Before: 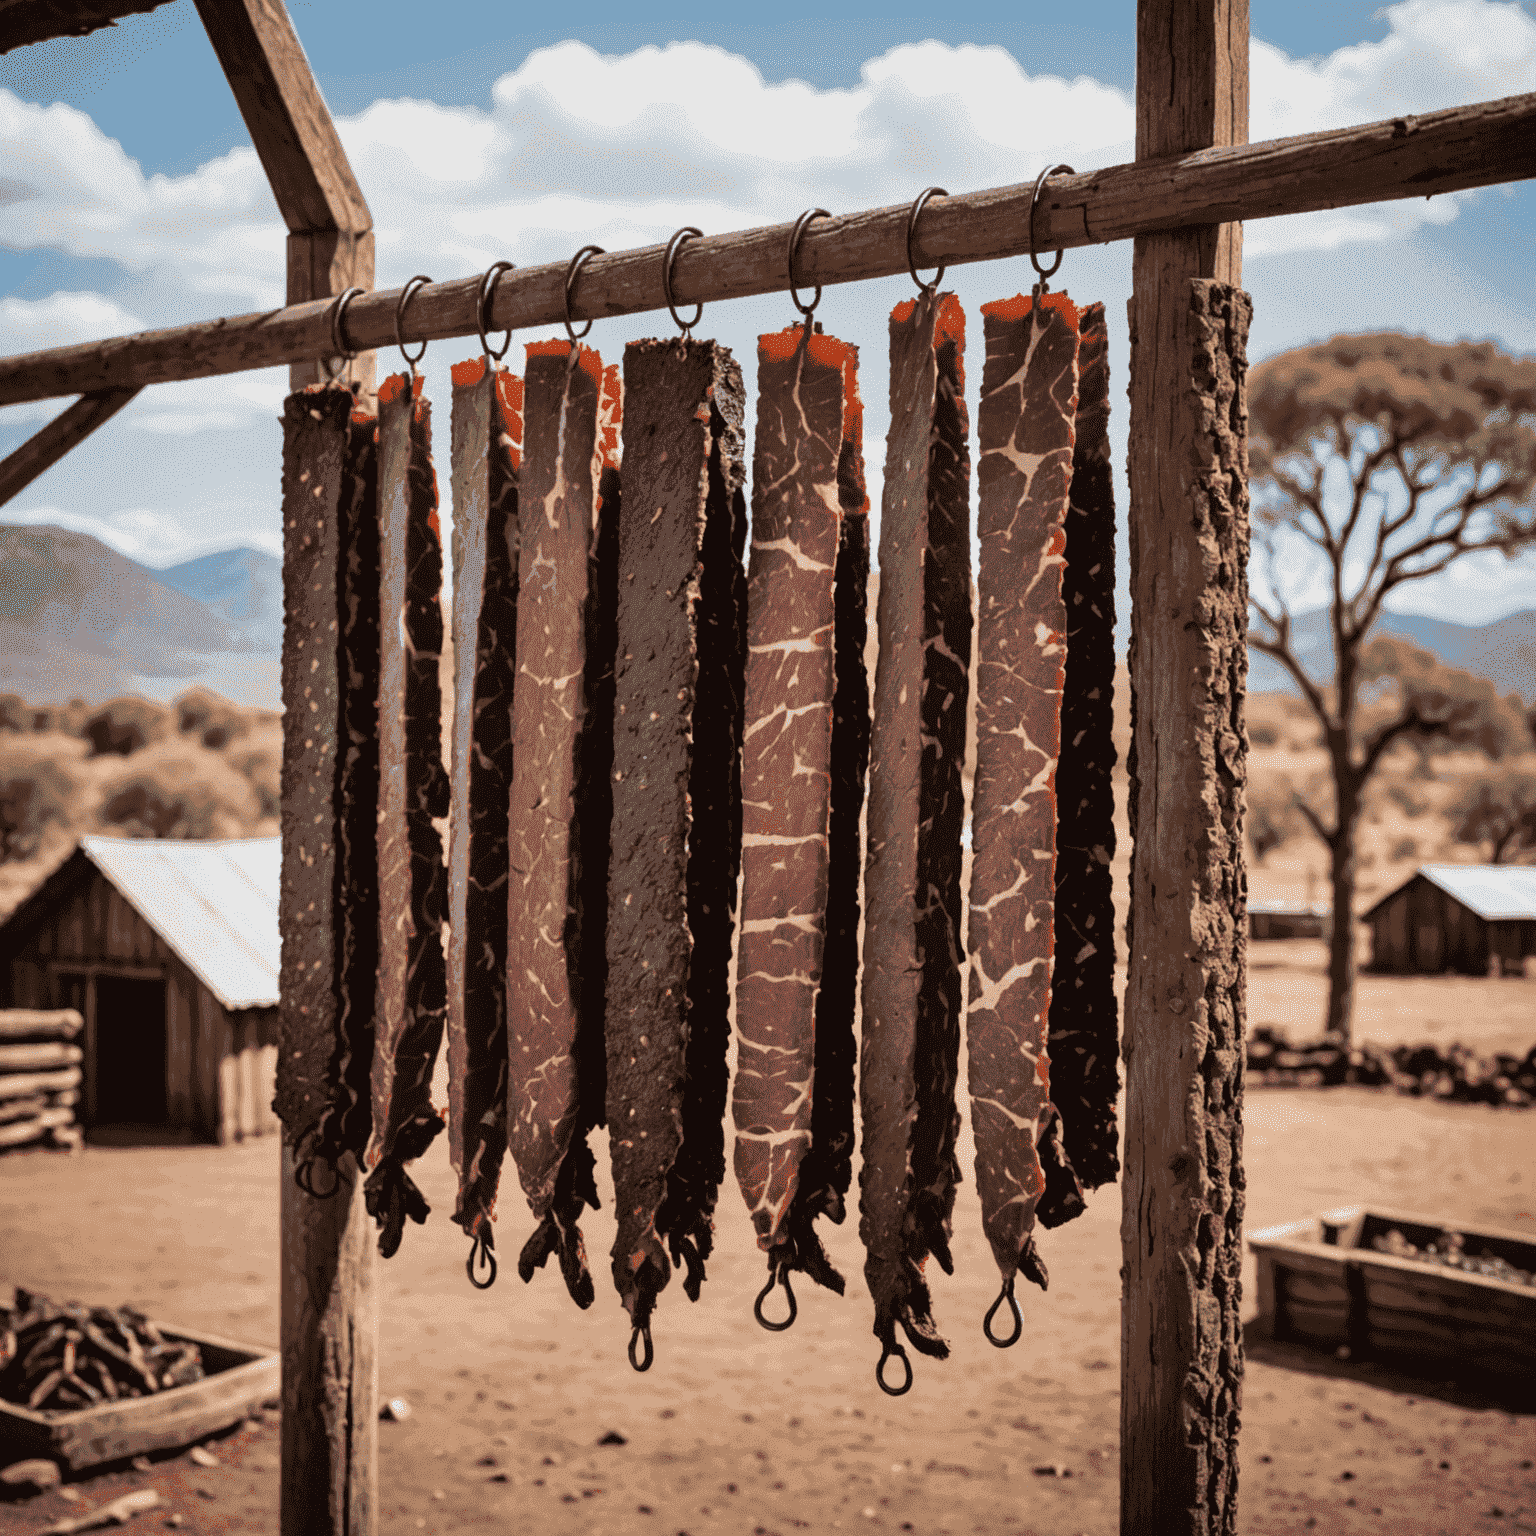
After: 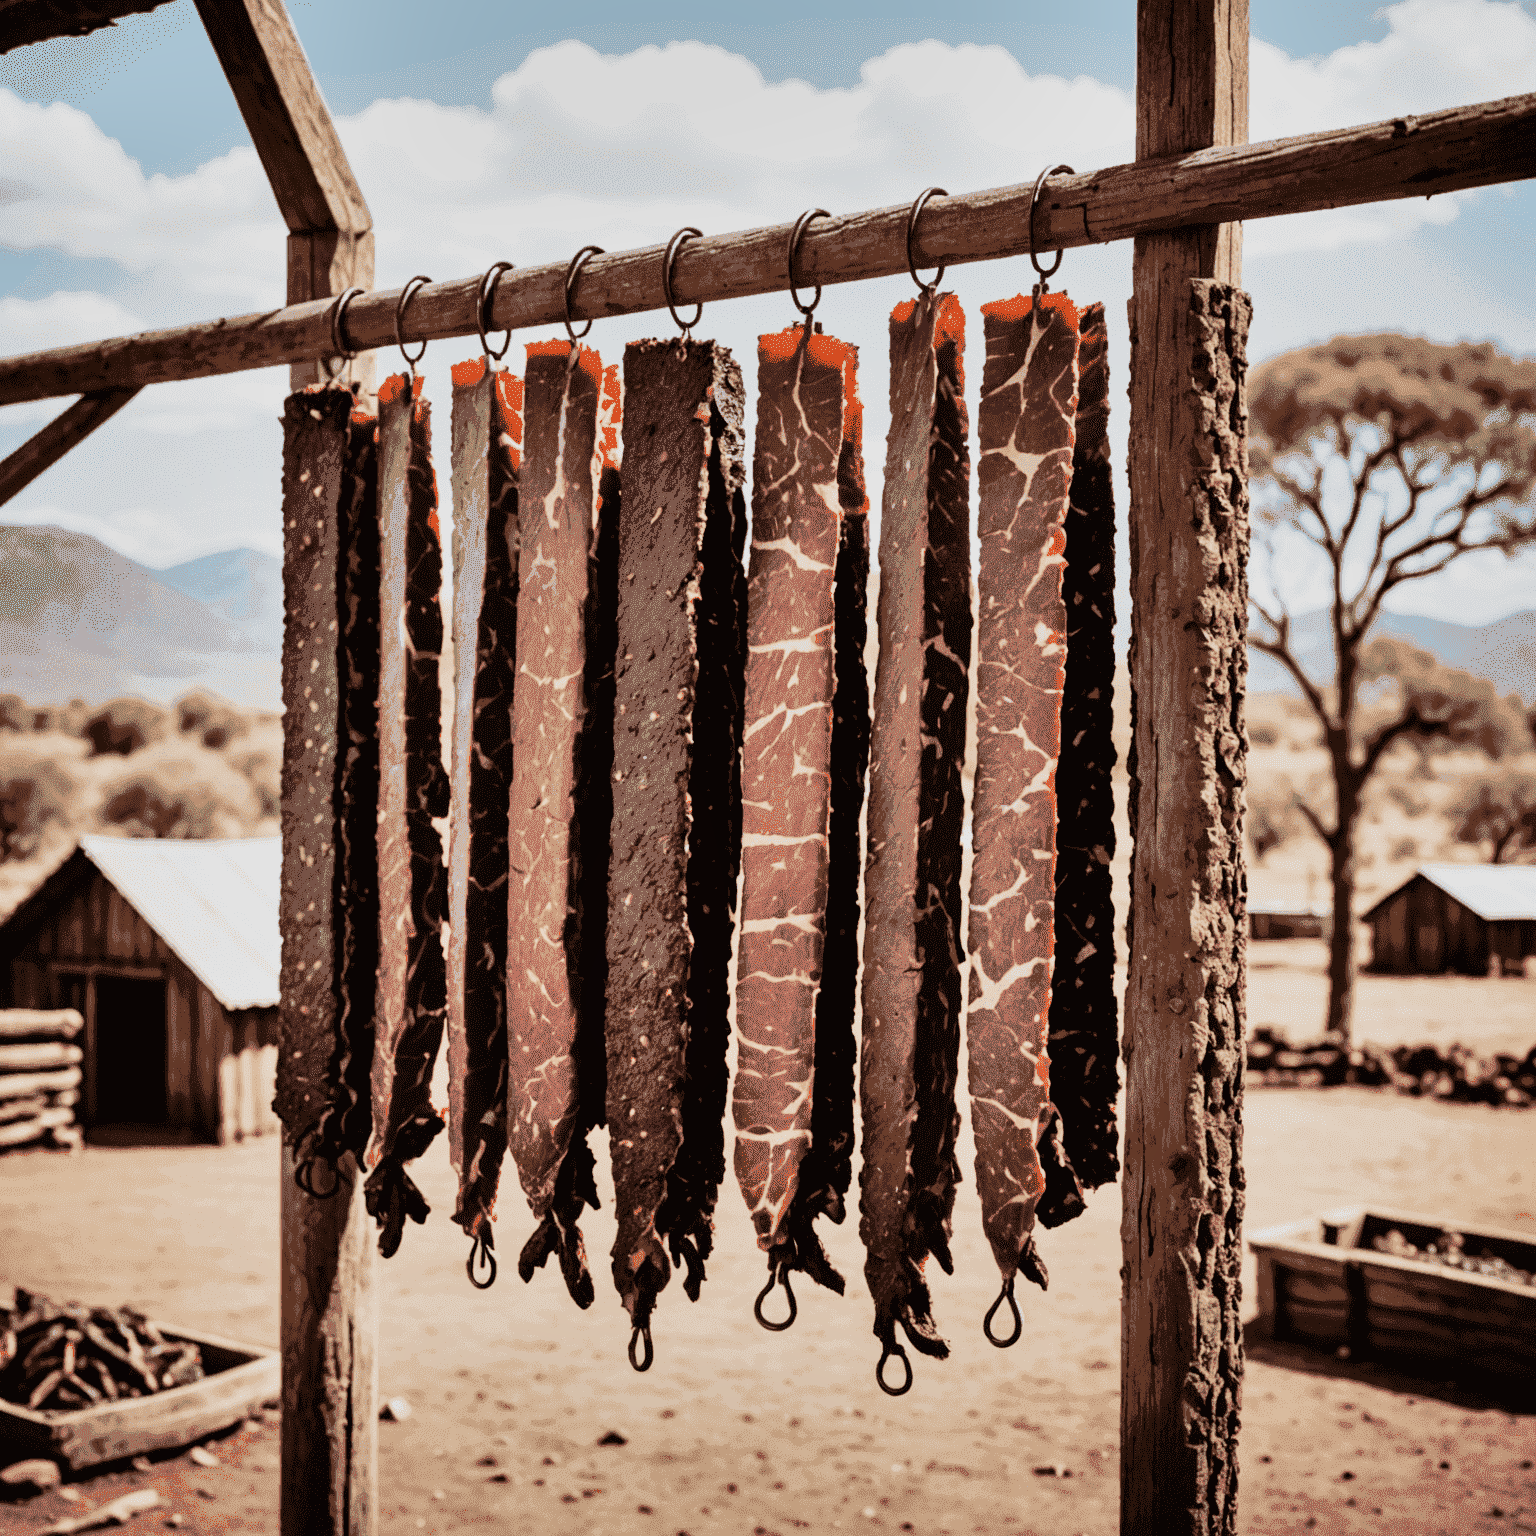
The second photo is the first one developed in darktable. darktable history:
exposure: black level correction 0, exposure 0.7 EV, compensate exposure bias true, compensate highlight preservation false
sigmoid: skew -0.2, preserve hue 0%, red attenuation 0.1, red rotation 0.035, green attenuation 0.1, green rotation -0.017, blue attenuation 0.15, blue rotation -0.052, base primaries Rec2020
shadows and highlights: low approximation 0.01, soften with gaussian
